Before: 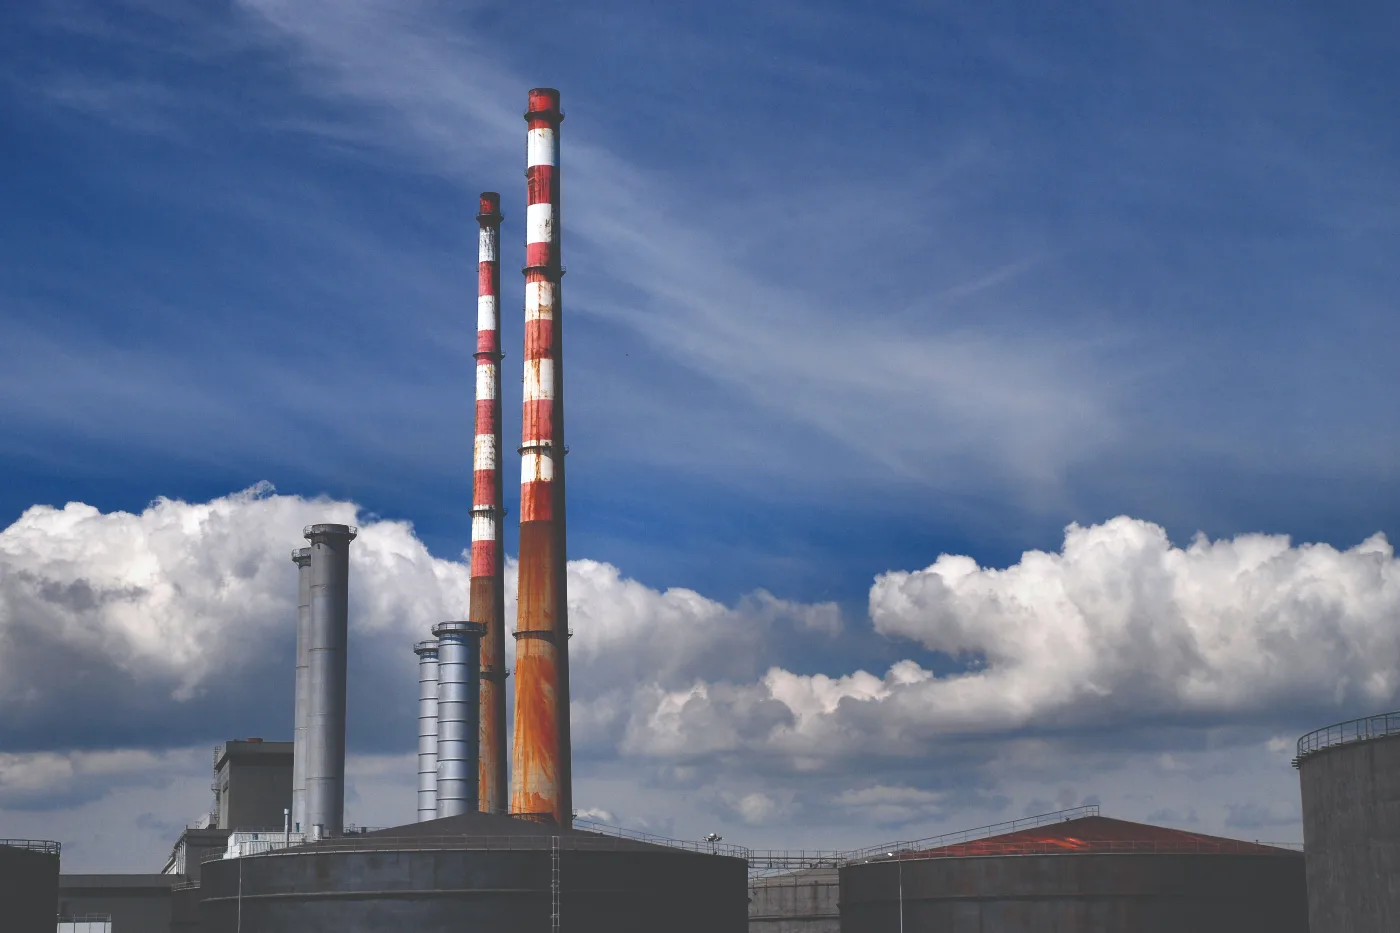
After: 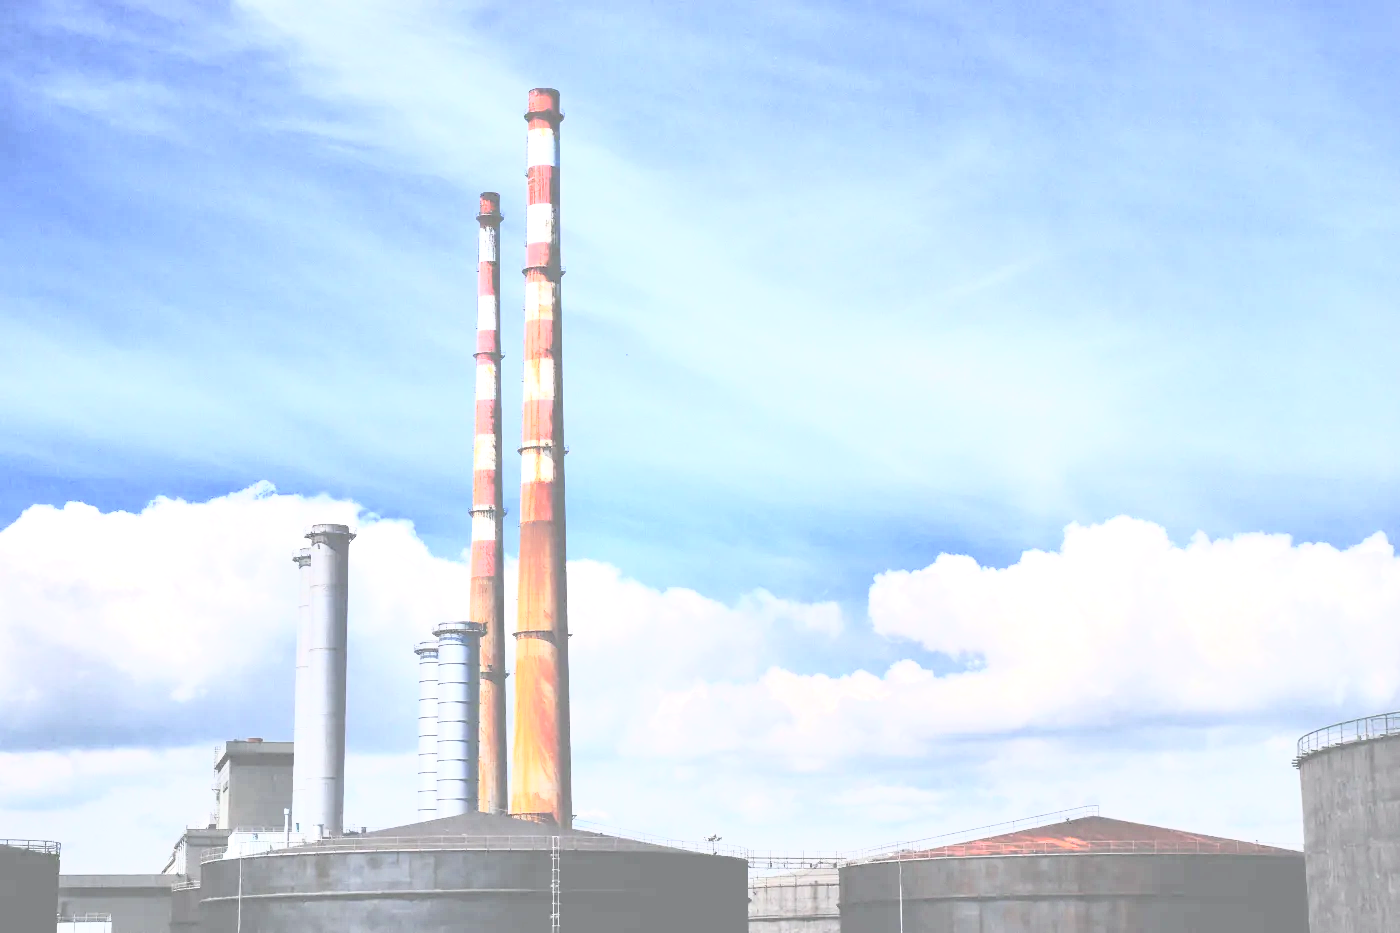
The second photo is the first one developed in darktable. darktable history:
contrast brightness saturation: brightness 0.274
tone curve: curves: ch0 [(0, 0) (0.003, 0.001) (0.011, 0.005) (0.025, 0.01) (0.044, 0.016) (0.069, 0.019) (0.1, 0.024) (0.136, 0.03) (0.177, 0.045) (0.224, 0.071) (0.277, 0.122) (0.335, 0.202) (0.399, 0.326) (0.468, 0.471) (0.543, 0.638) (0.623, 0.798) (0.709, 0.913) (0.801, 0.97) (0.898, 0.983) (1, 1)], color space Lab, independent channels, preserve colors none
exposure: black level correction 0, exposure 0.95 EV, compensate highlight preservation false
